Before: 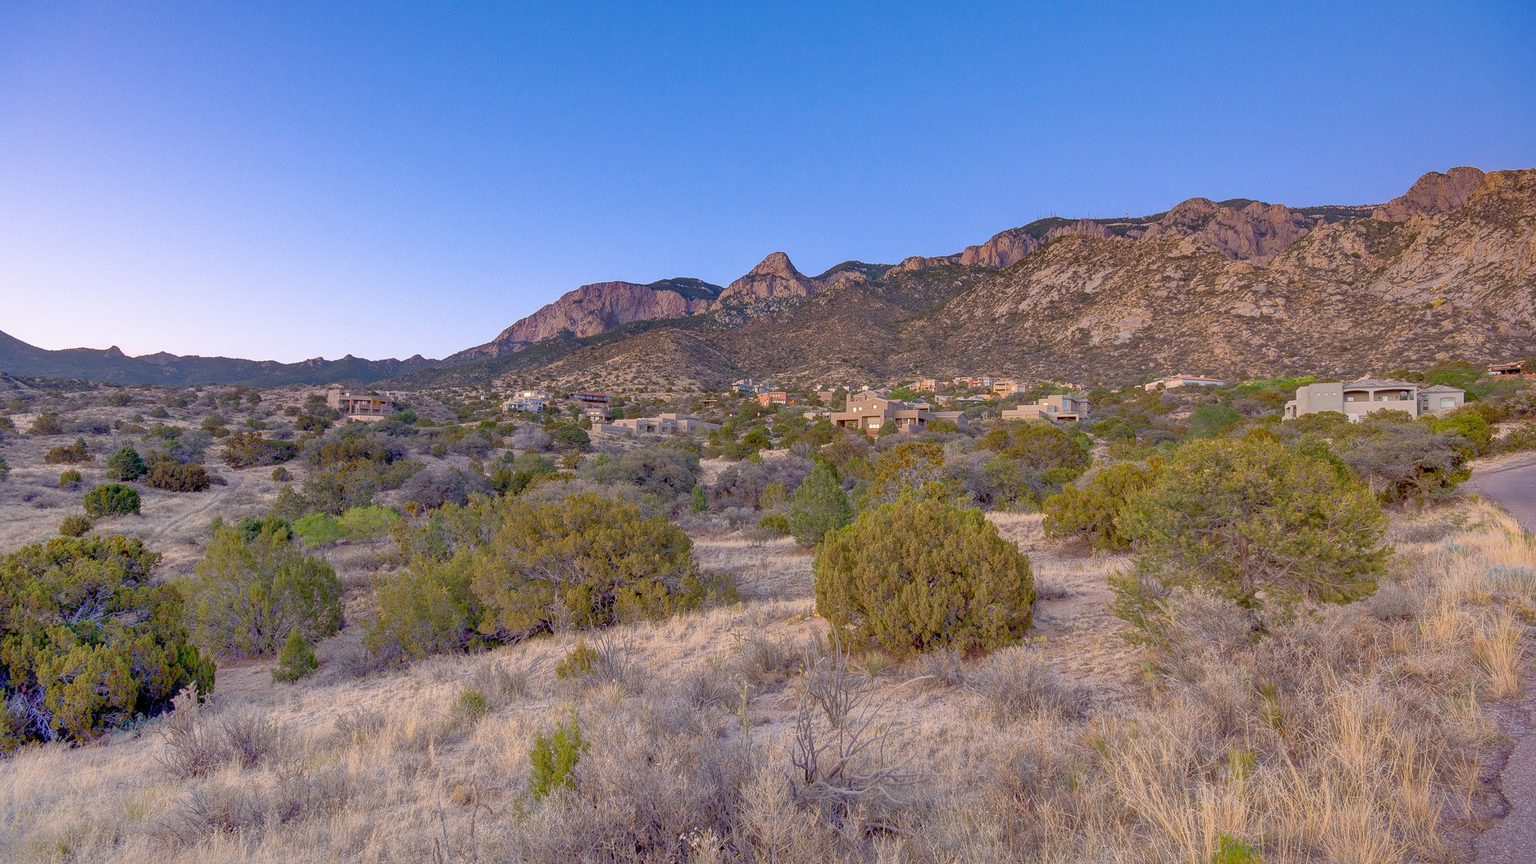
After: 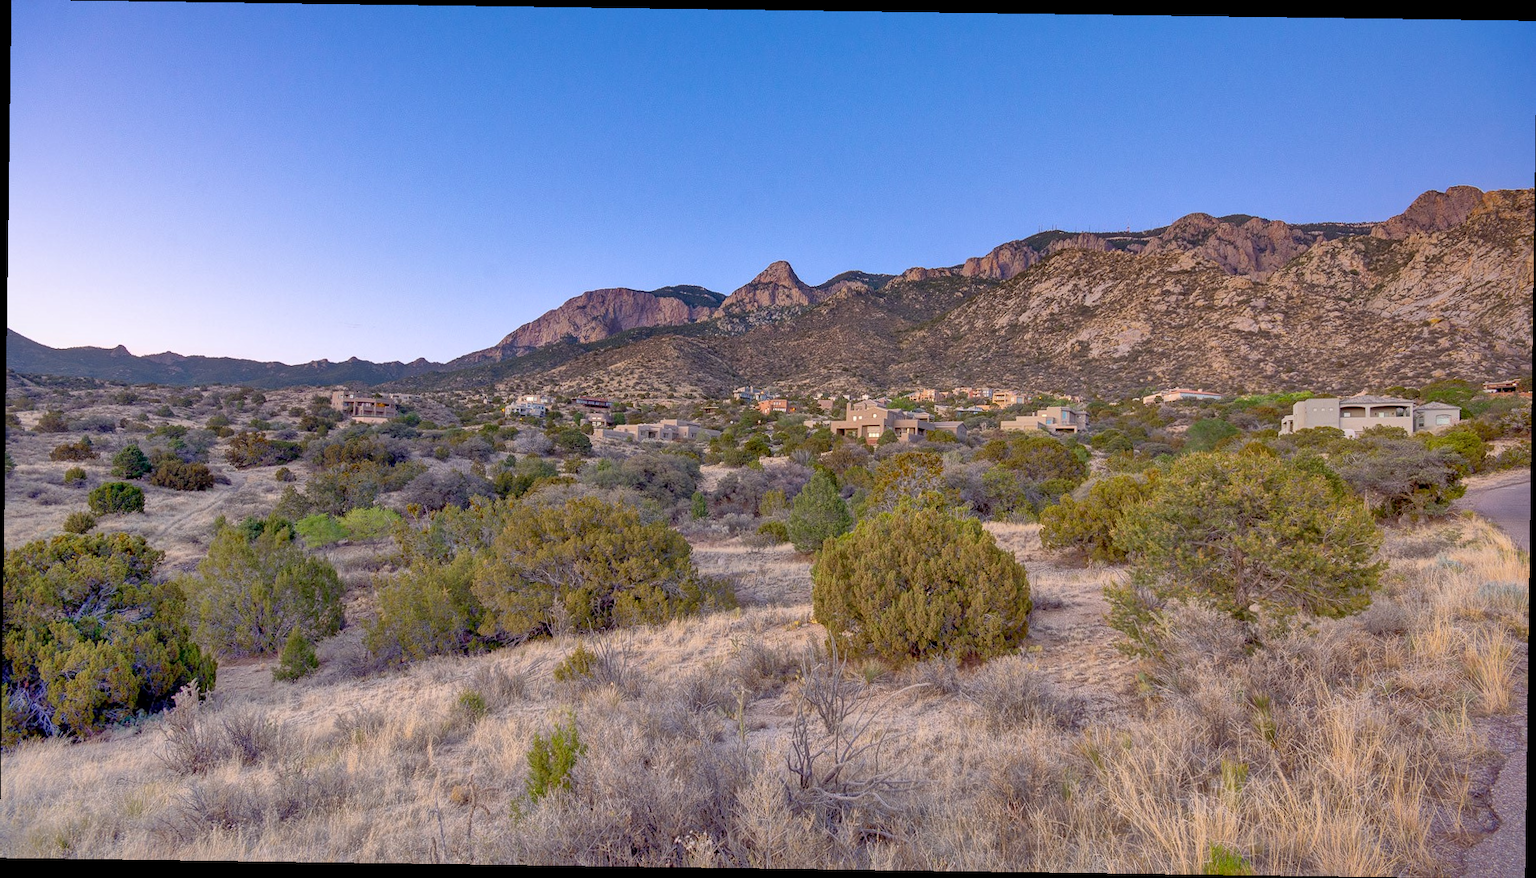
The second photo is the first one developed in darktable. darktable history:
tone equalizer: -7 EV 0.13 EV, smoothing diameter 25%, edges refinement/feathering 10, preserve details guided filter
local contrast: mode bilateral grid, contrast 20, coarseness 50, detail 130%, midtone range 0.2
rotate and perspective: rotation 0.8°, automatic cropping off
